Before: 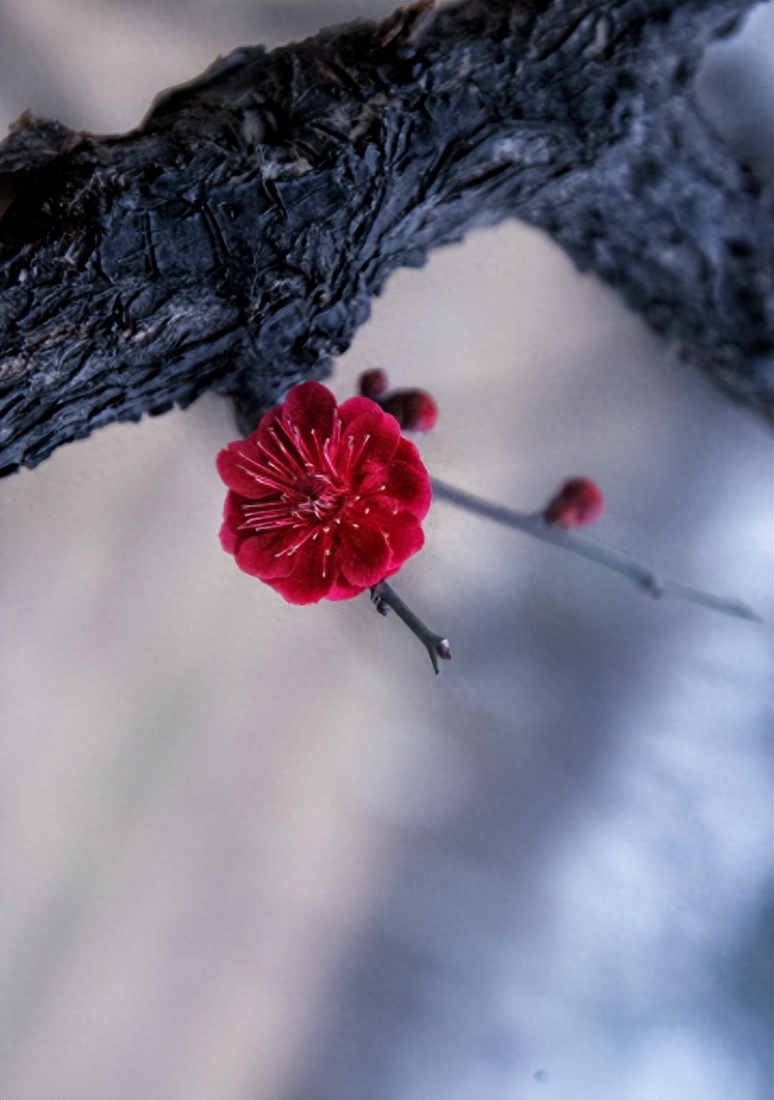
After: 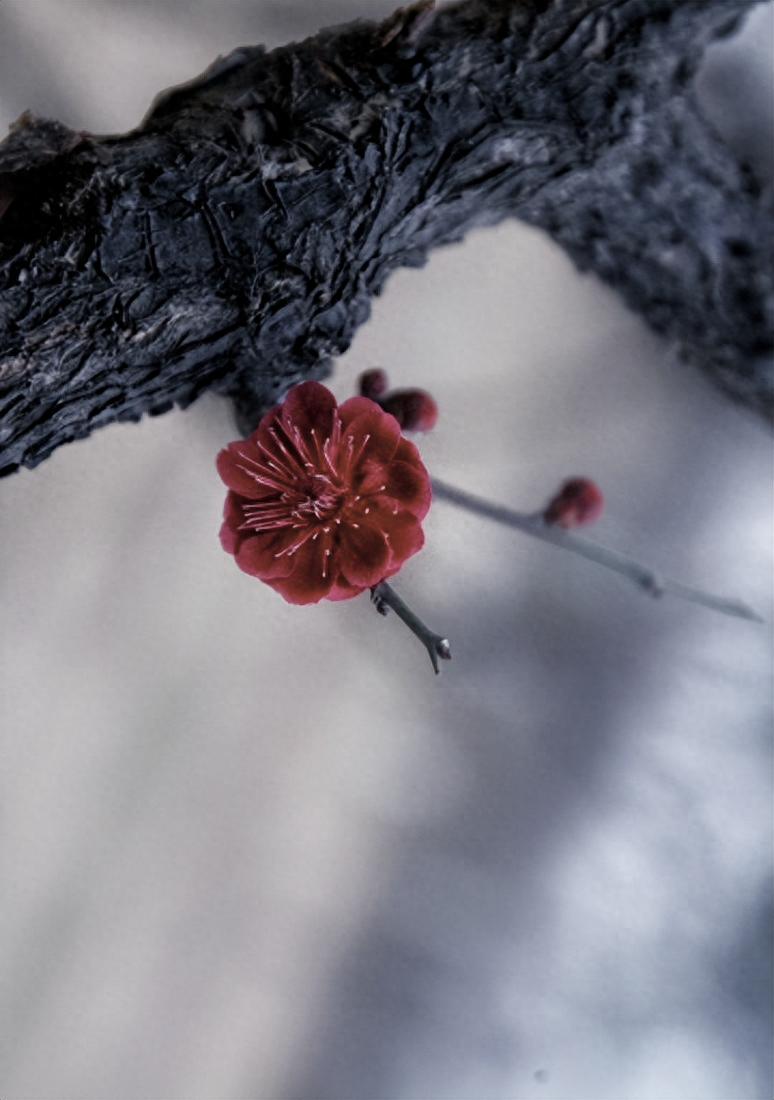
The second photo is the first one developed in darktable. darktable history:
color balance rgb: power › hue 60.91°, perceptual saturation grading › global saturation 44.733%, perceptual saturation grading › highlights -49.628%, perceptual saturation grading › shadows 29.637%
color correction: highlights b* -0.029, saturation 0.469
